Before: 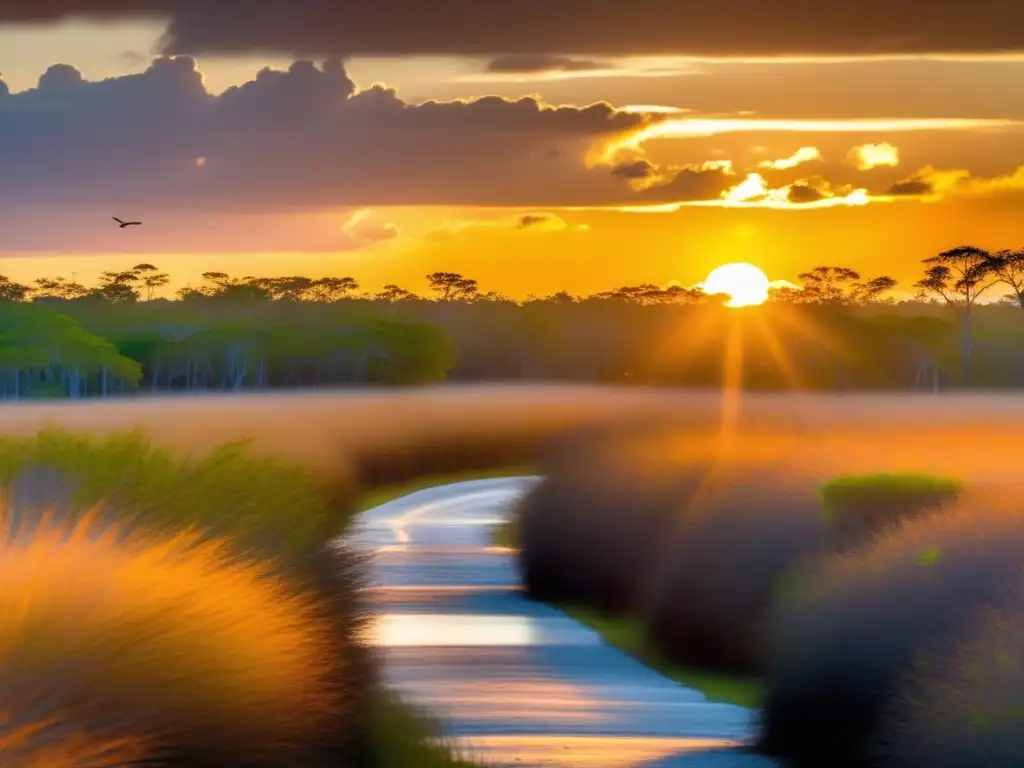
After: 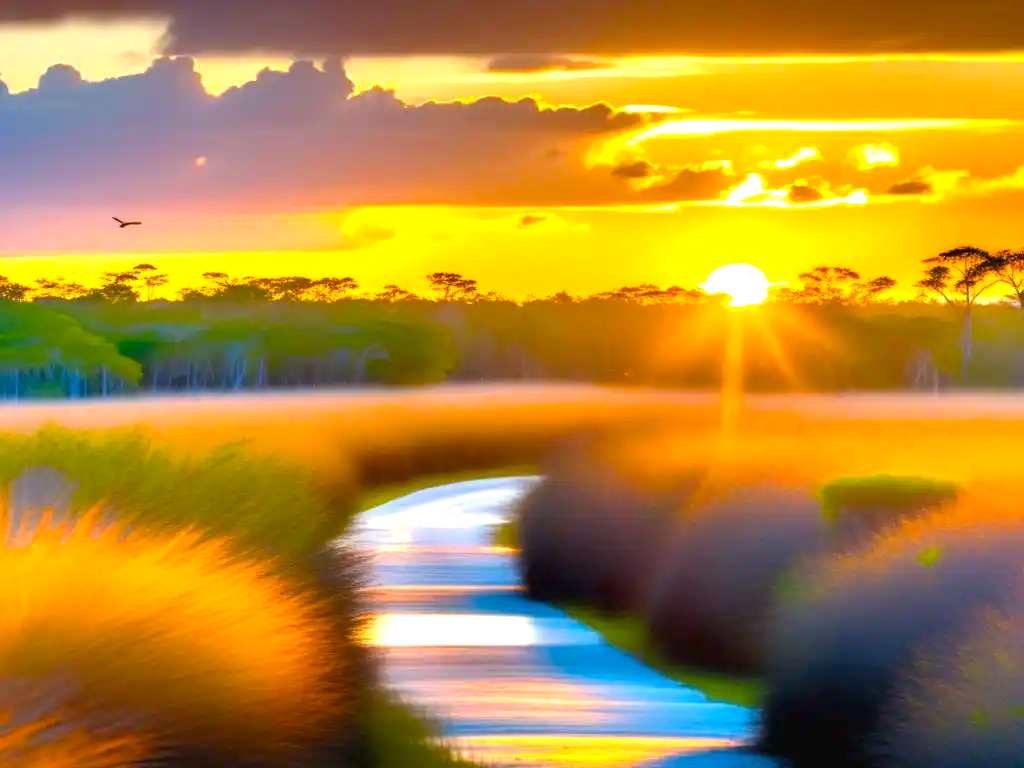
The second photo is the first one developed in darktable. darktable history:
color balance rgb: linear chroma grading › global chroma 15%, perceptual saturation grading › global saturation 30%
exposure: black level correction 0, exposure 1.015 EV, compensate exposure bias true, compensate highlight preservation false
